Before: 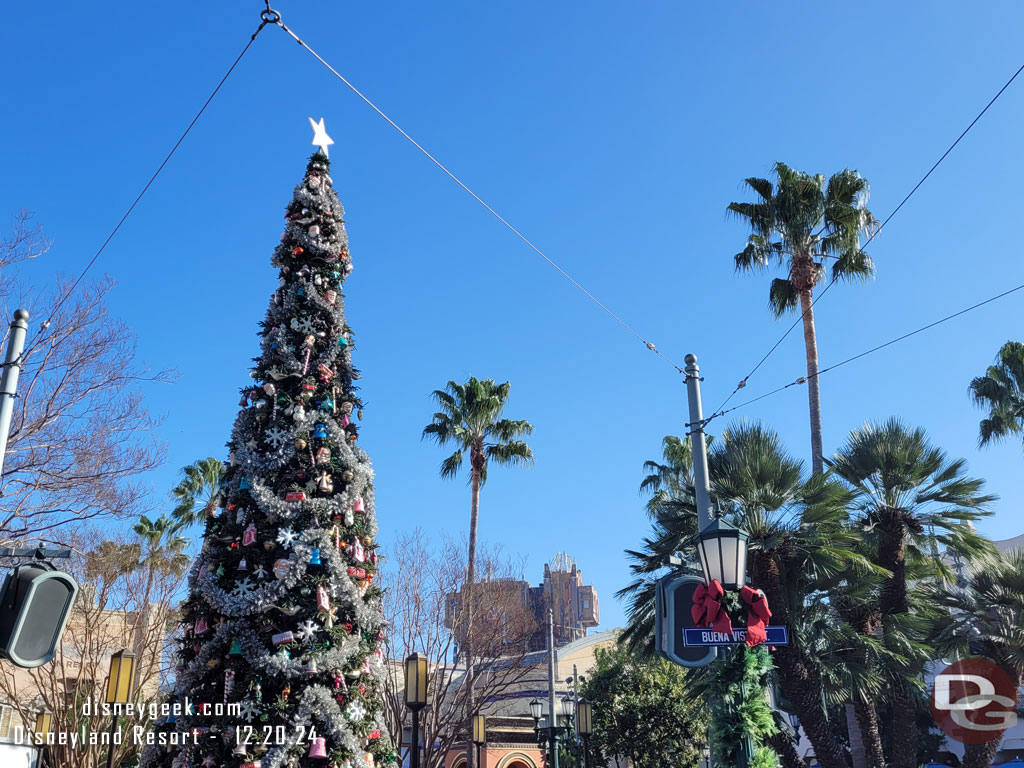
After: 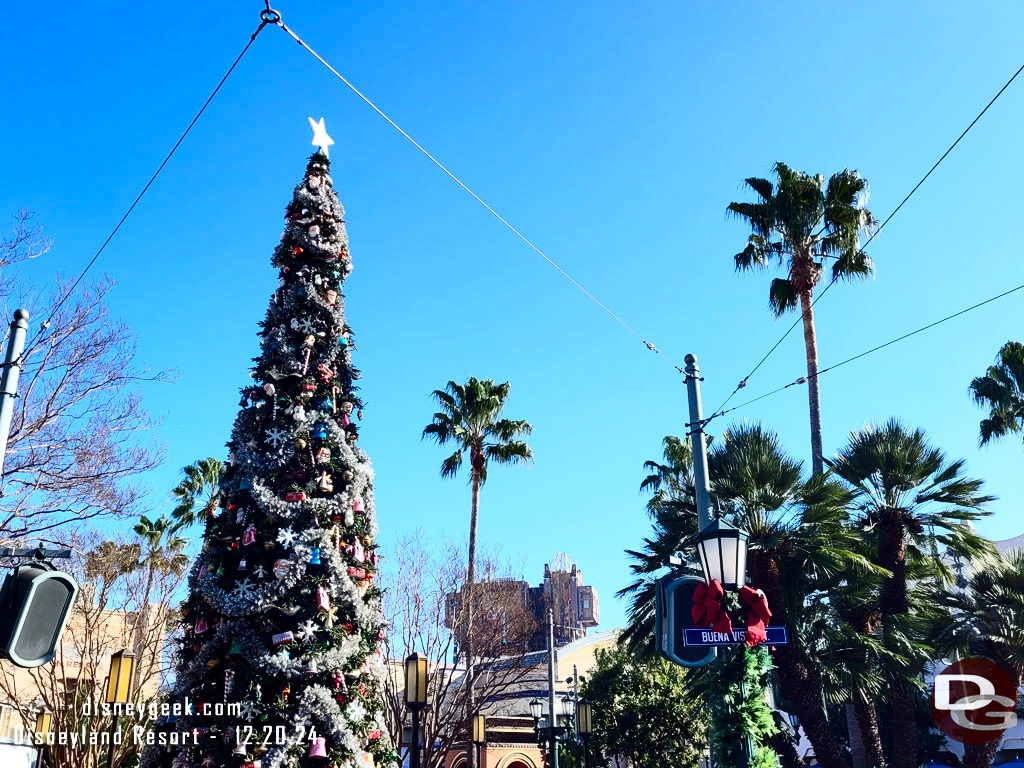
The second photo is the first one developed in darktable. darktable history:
base curve: curves: ch0 [(0, 0) (0.666, 0.806) (1, 1)]
contrast brightness saturation: contrast 0.32, brightness -0.08, saturation 0.17
